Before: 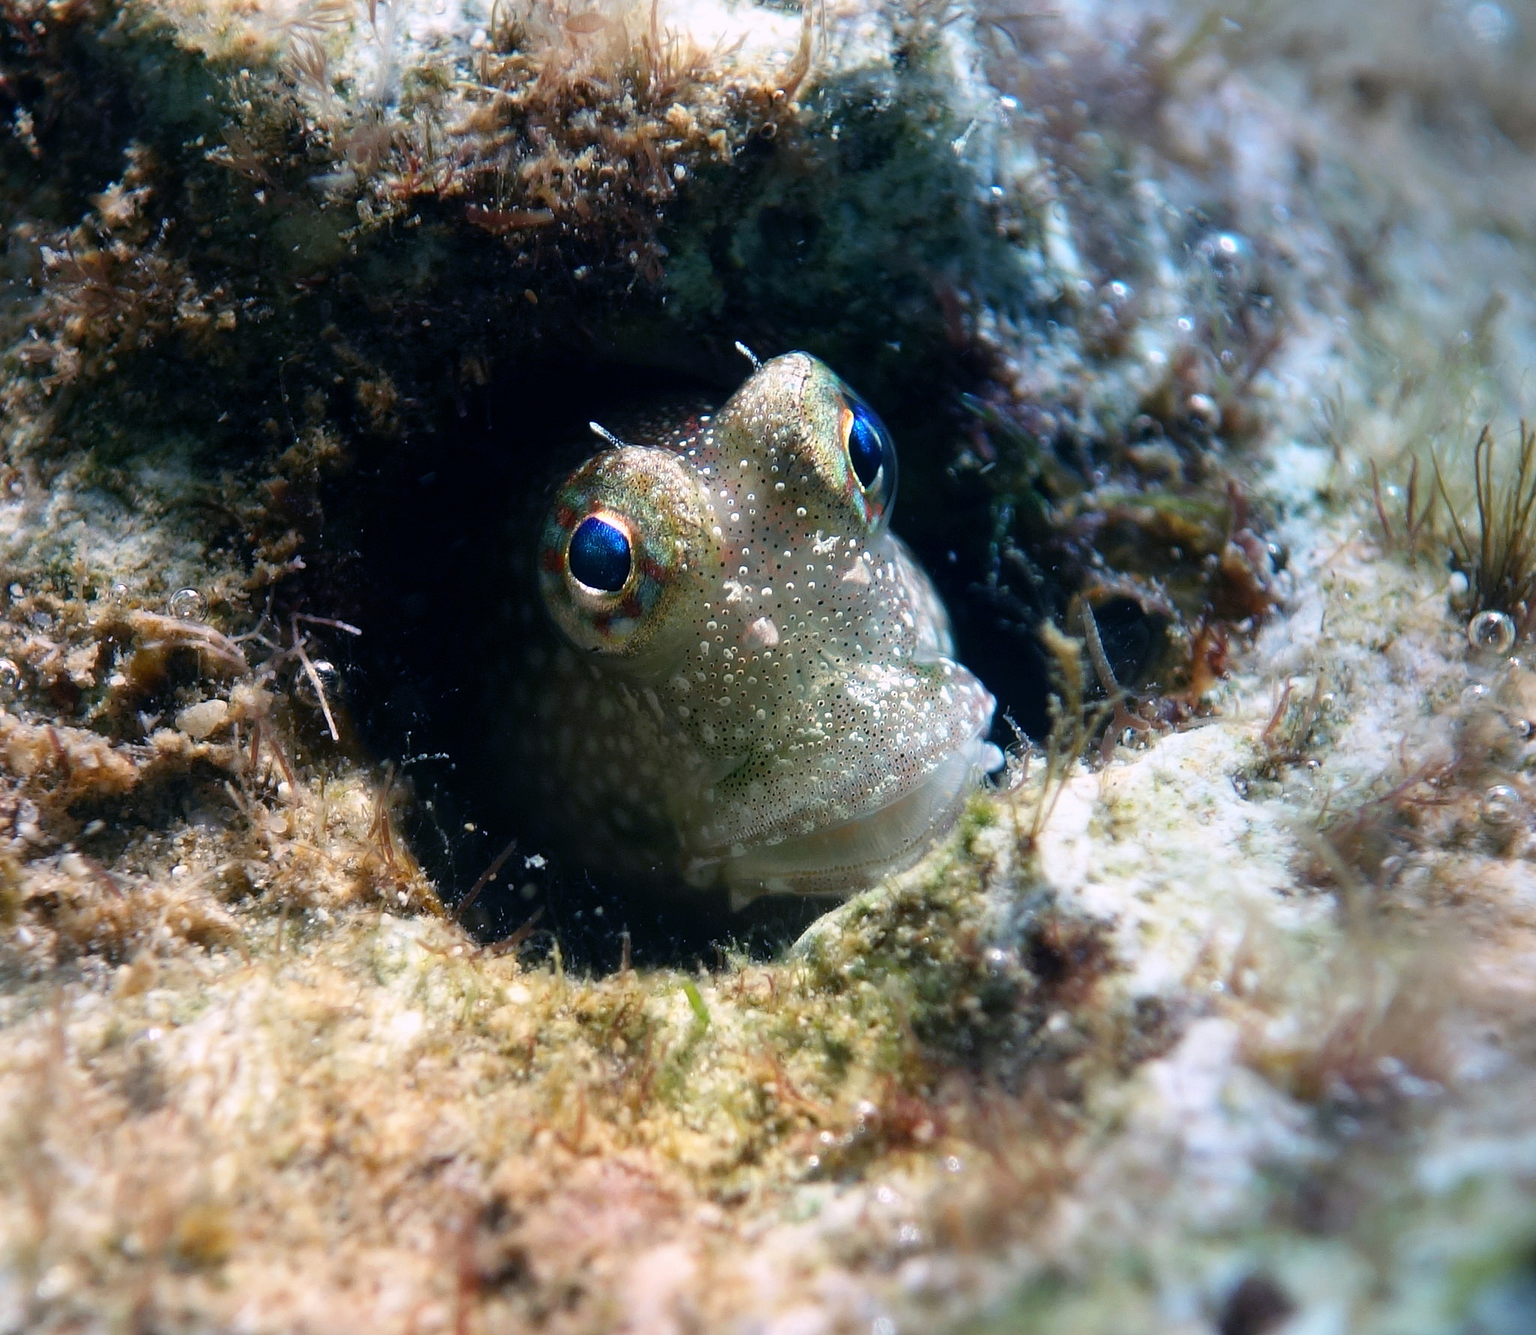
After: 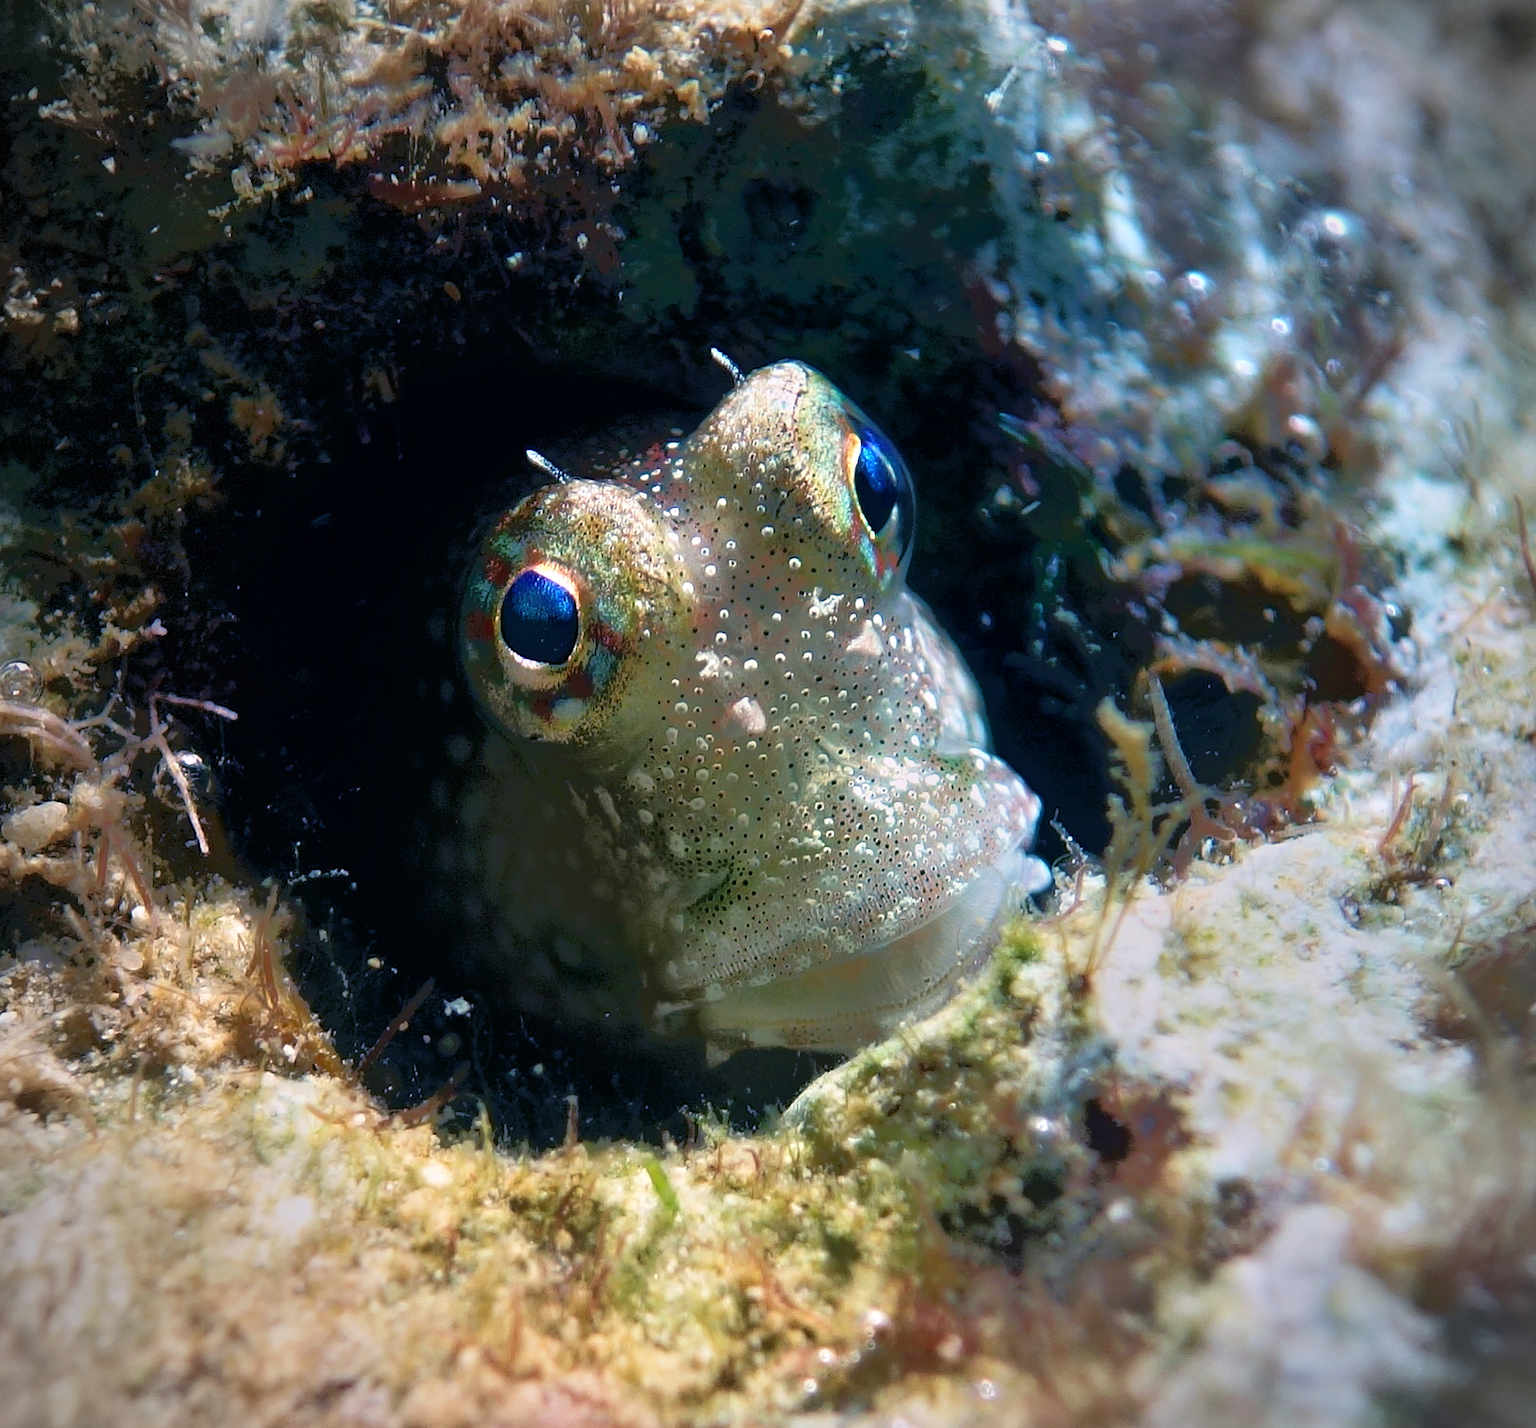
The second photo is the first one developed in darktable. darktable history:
velvia: on, module defaults
crop: left 11.376%, top 5.033%, right 9.596%, bottom 10.446%
vignetting: fall-off start 74.18%, fall-off radius 66.2%, dithering 8-bit output
tone equalizer: -7 EV -0.642 EV, -6 EV 0.996 EV, -5 EV -0.462 EV, -4 EV 0.43 EV, -3 EV 0.432 EV, -2 EV 0.167 EV, -1 EV -0.164 EV, +0 EV -0.369 EV
